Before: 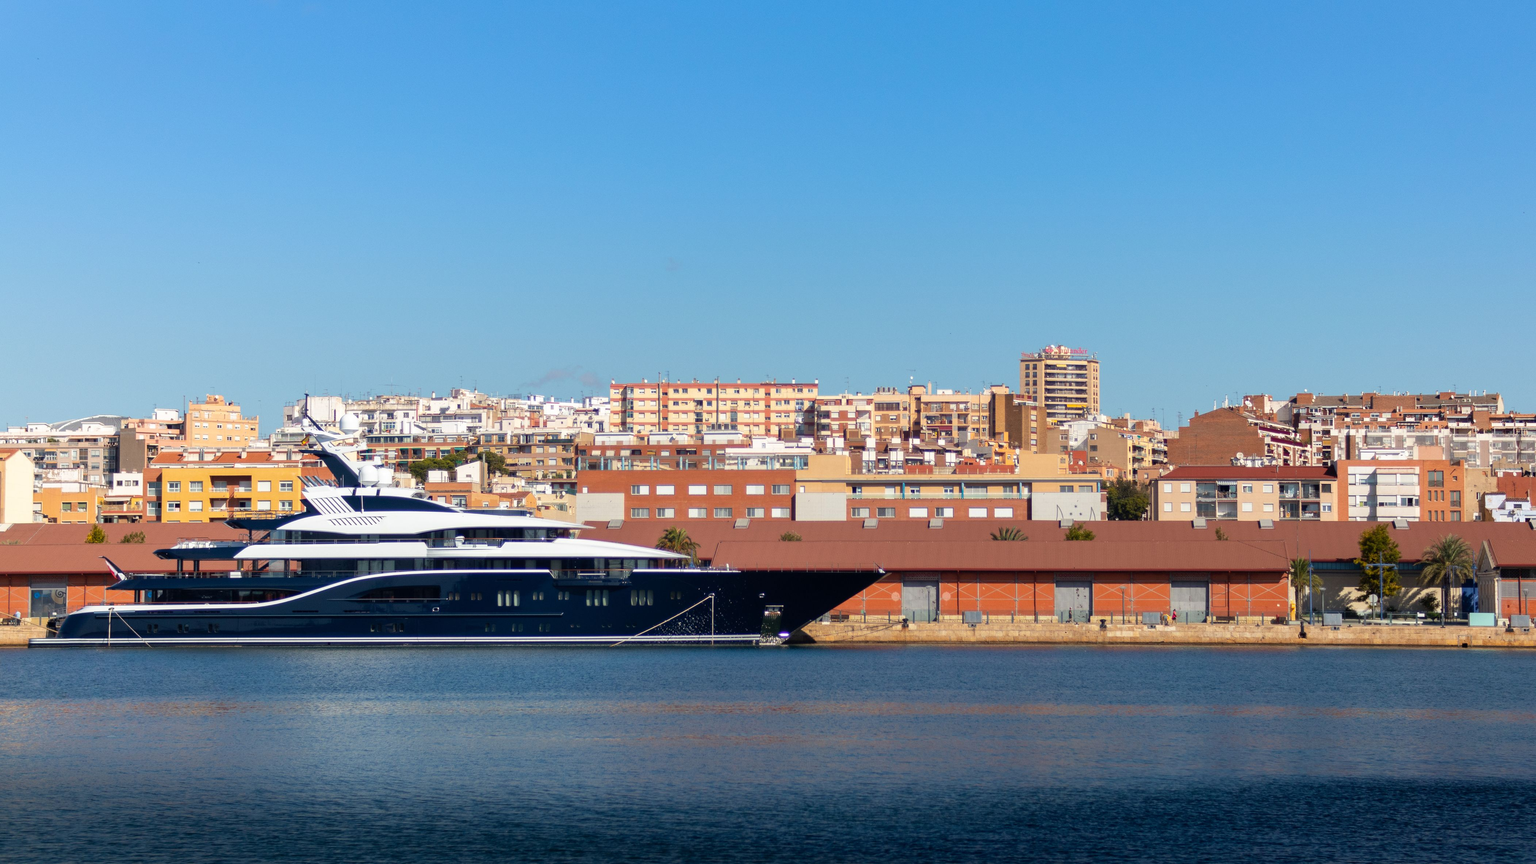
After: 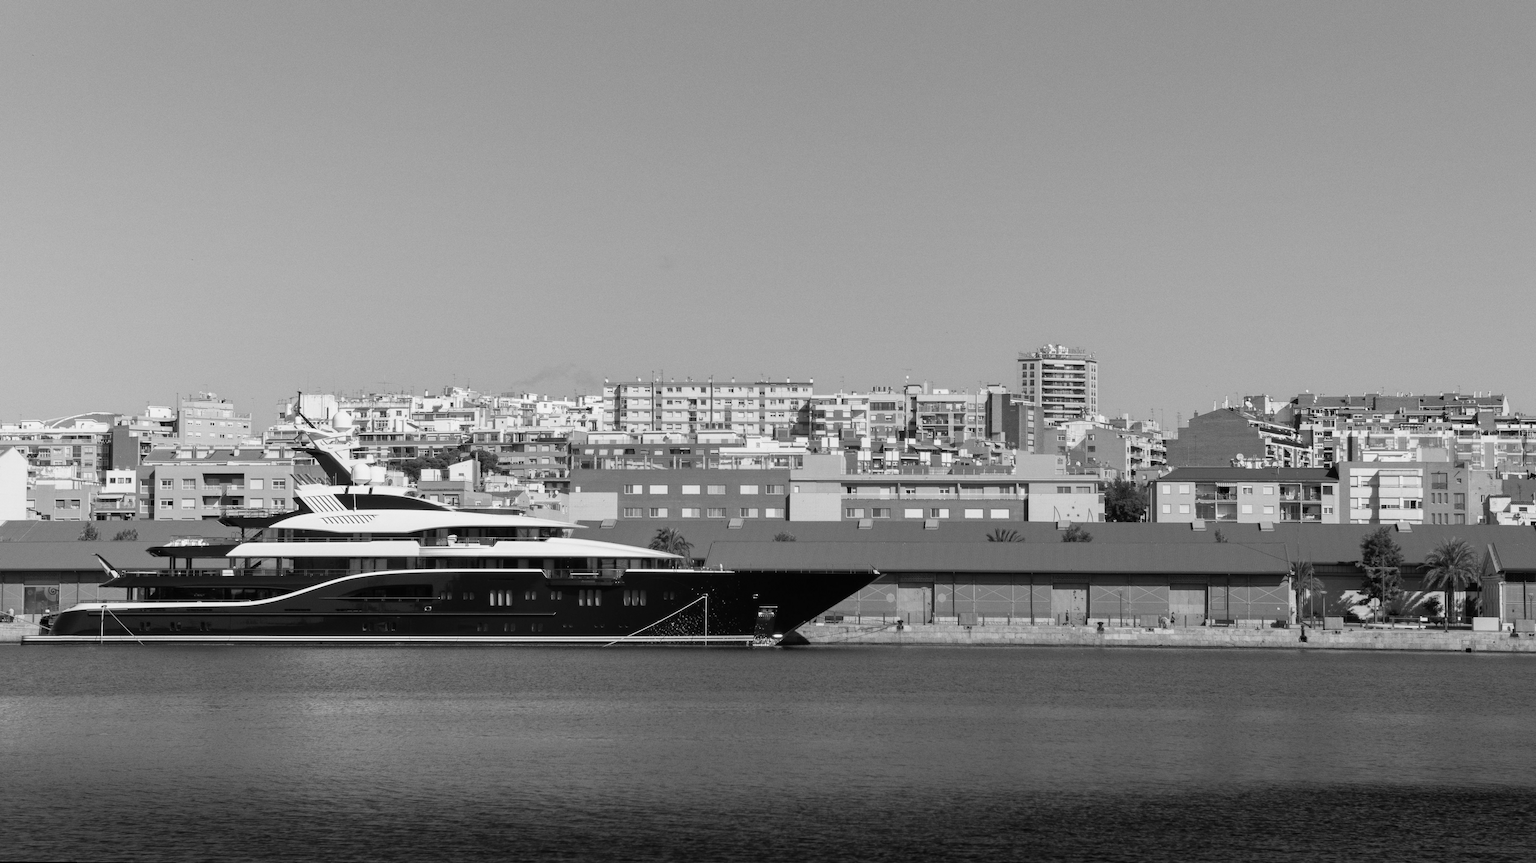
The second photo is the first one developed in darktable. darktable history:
grain: coarseness 0.09 ISO, strength 16.61%
monochrome: a 14.95, b -89.96
rotate and perspective: rotation 0.192°, lens shift (horizontal) -0.015, crop left 0.005, crop right 0.996, crop top 0.006, crop bottom 0.99
